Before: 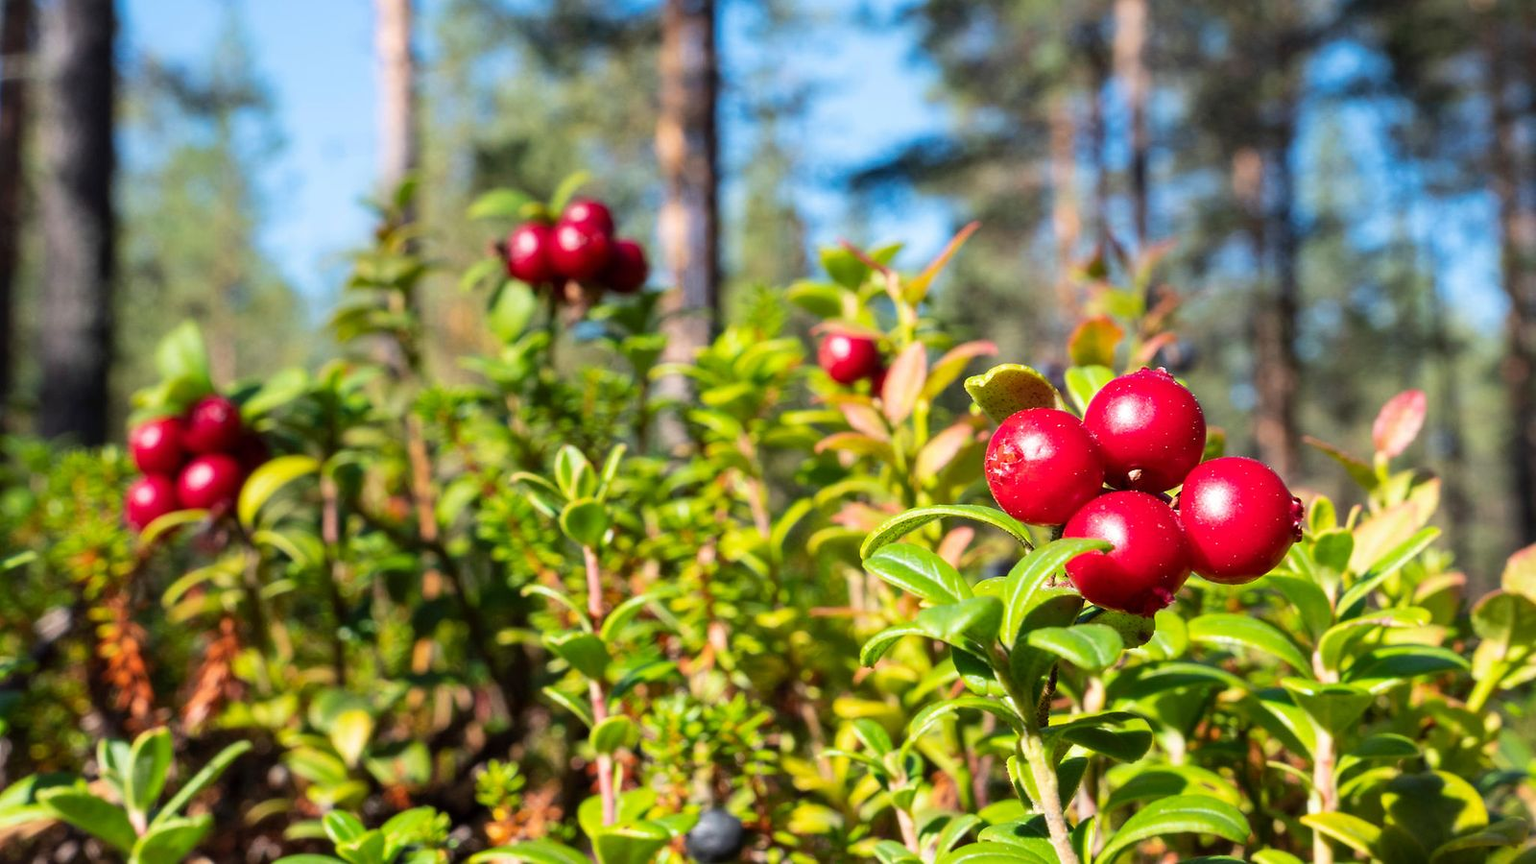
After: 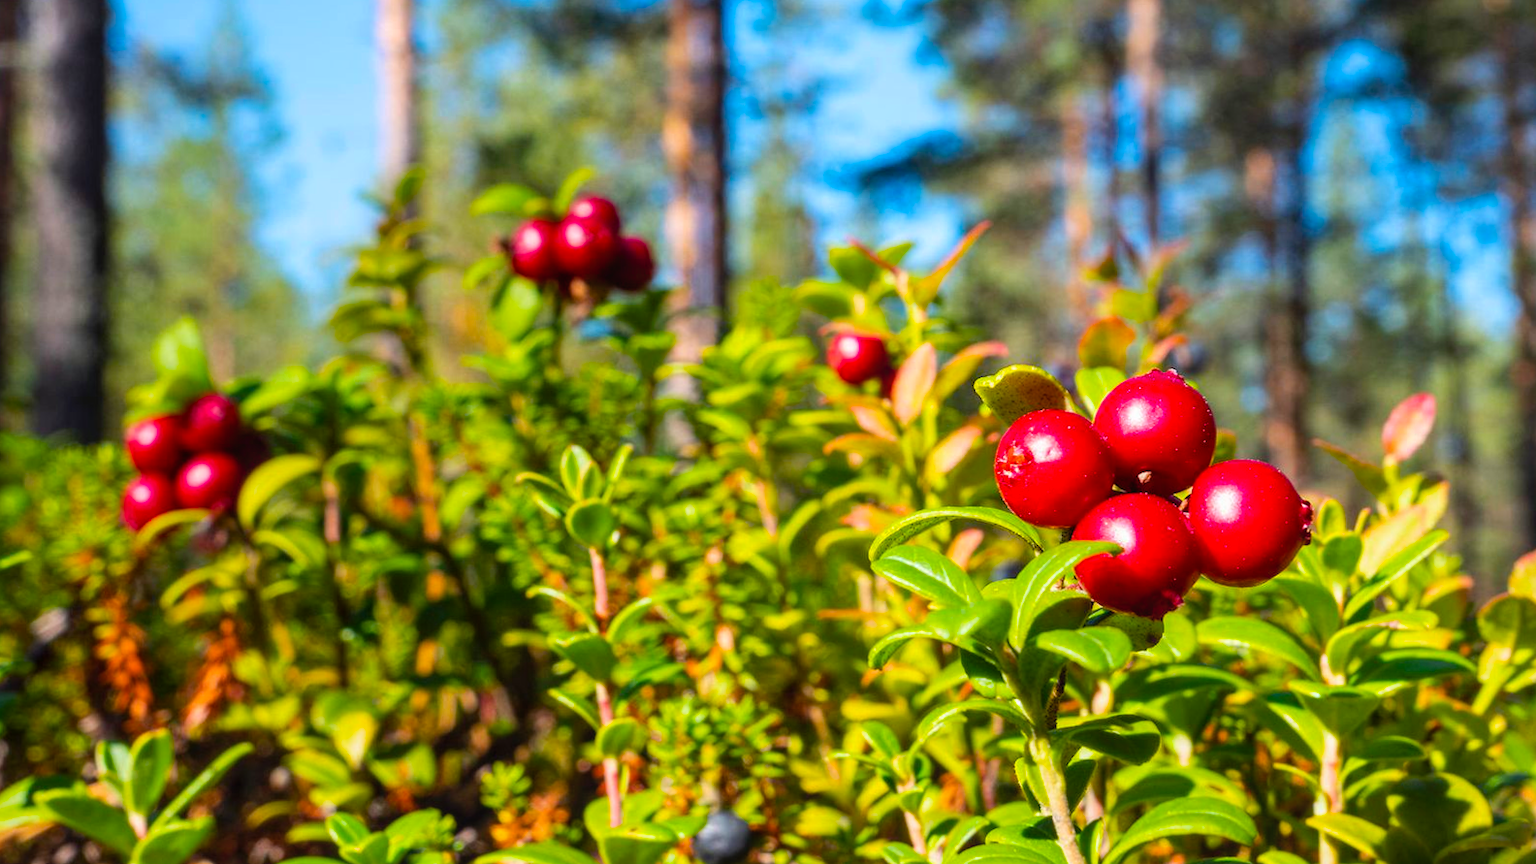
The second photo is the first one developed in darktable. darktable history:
rotate and perspective: rotation 0.174°, lens shift (vertical) 0.013, lens shift (horizontal) 0.019, shear 0.001, automatic cropping original format, crop left 0.007, crop right 0.991, crop top 0.016, crop bottom 0.997
color balance rgb: linear chroma grading › global chroma 10%, perceptual saturation grading › global saturation 30%, global vibrance 10%
local contrast: detail 110%
